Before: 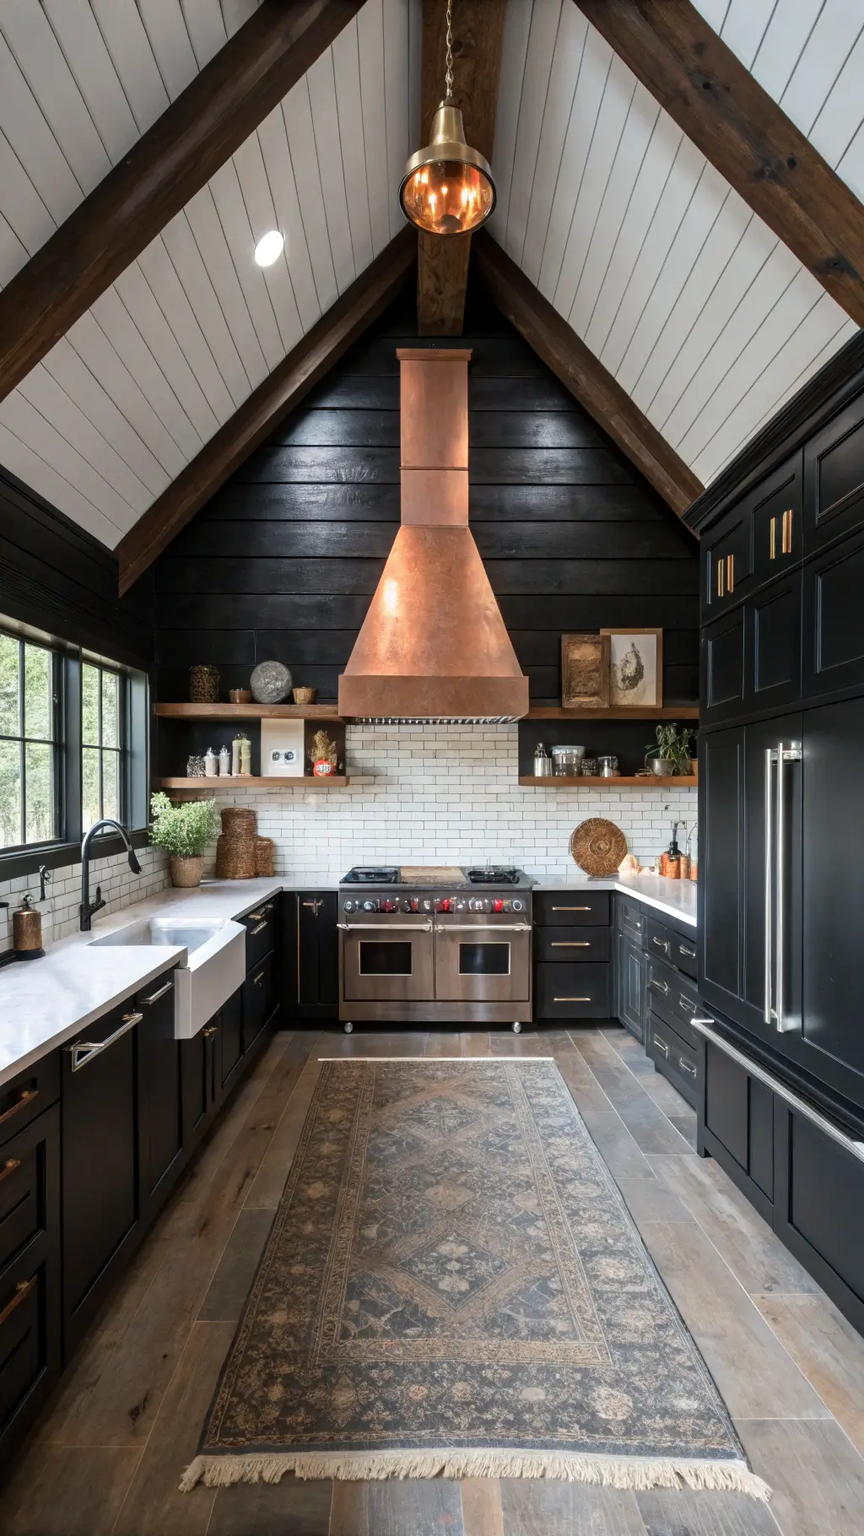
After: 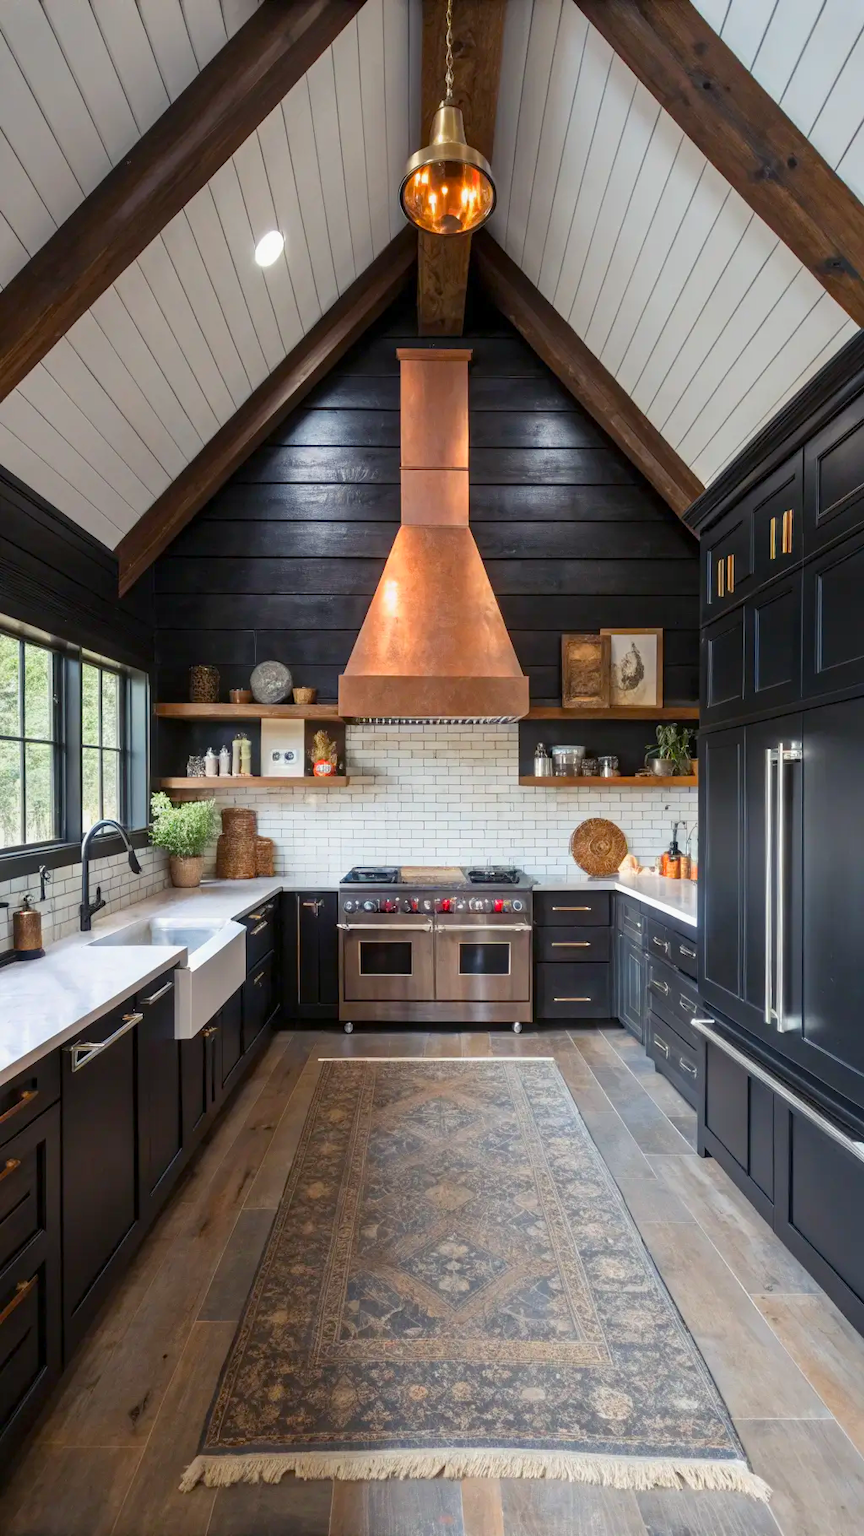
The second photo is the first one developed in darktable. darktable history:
color balance rgb: shadows lift › chroma 3.031%, shadows lift › hue 278.99°, perceptual saturation grading › global saturation 25.107%, contrast -10.485%
exposure: exposure 0.203 EV, compensate highlight preservation false
